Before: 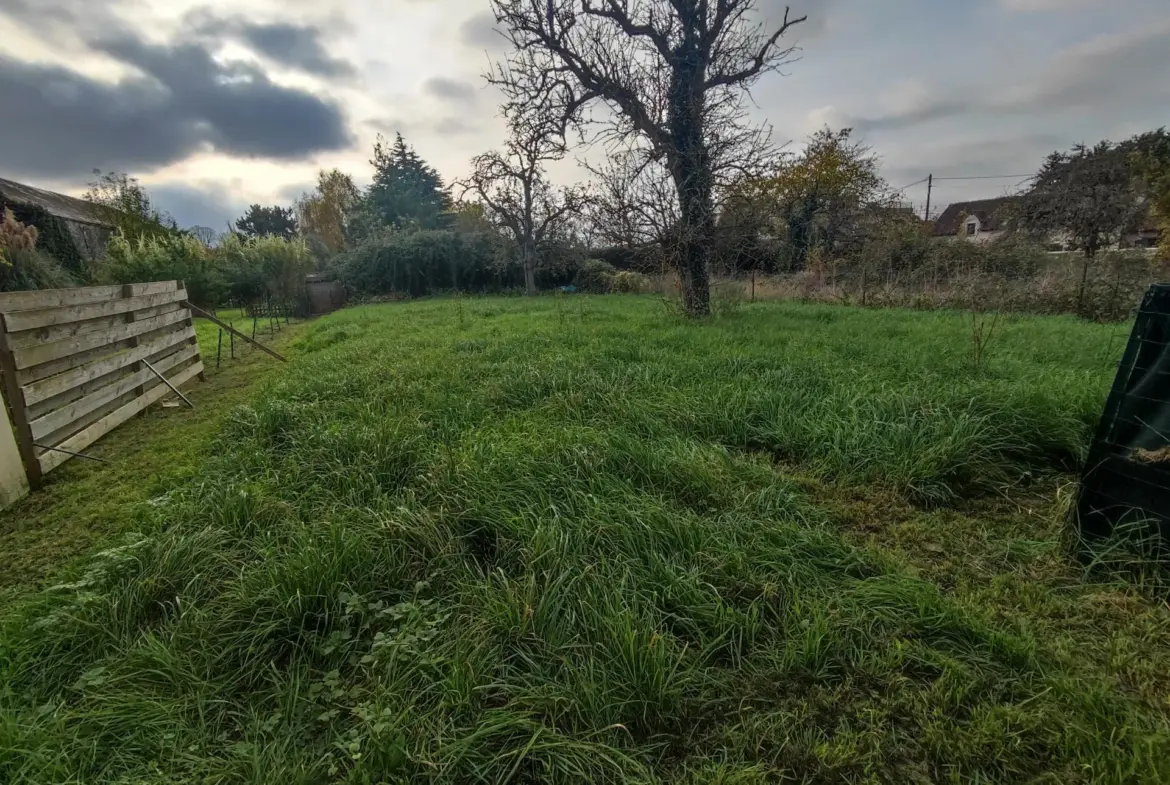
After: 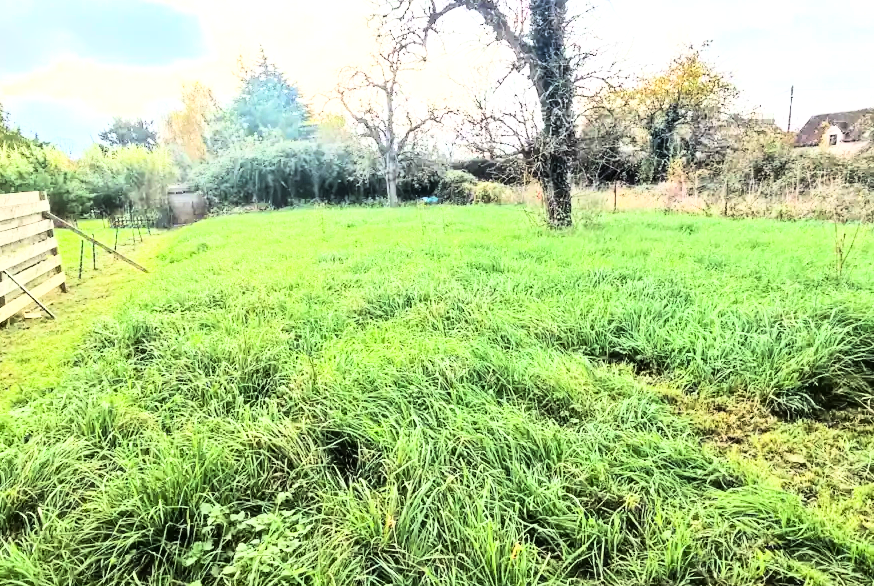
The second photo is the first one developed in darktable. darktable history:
crop and rotate: left 11.831%, top 11.346%, right 13.429%, bottom 13.899%
contrast brightness saturation: contrast 0.1, brightness 0.02, saturation 0.02
exposure: black level correction 0, exposure 1.975 EV, compensate exposure bias true, compensate highlight preservation false
rgb curve: curves: ch0 [(0, 0) (0.21, 0.15) (0.24, 0.21) (0.5, 0.75) (0.75, 0.96) (0.89, 0.99) (1, 1)]; ch1 [(0, 0.02) (0.21, 0.13) (0.25, 0.2) (0.5, 0.67) (0.75, 0.9) (0.89, 0.97) (1, 1)]; ch2 [(0, 0.02) (0.21, 0.13) (0.25, 0.2) (0.5, 0.67) (0.75, 0.9) (0.89, 0.97) (1, 1)], compensate middle gray true
